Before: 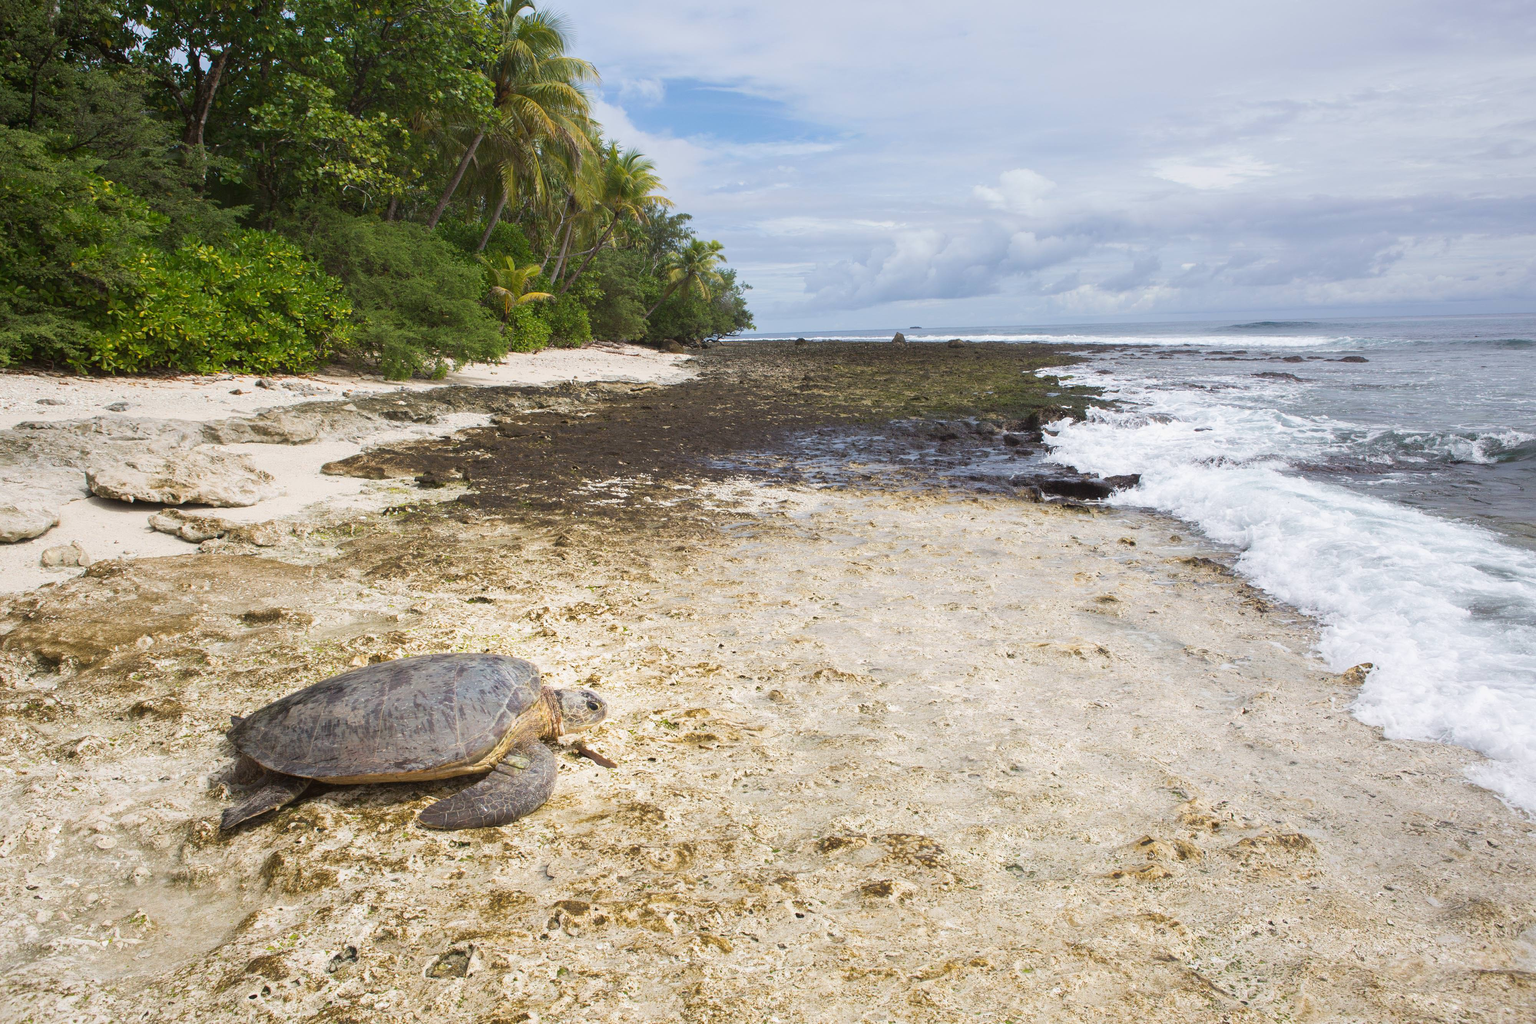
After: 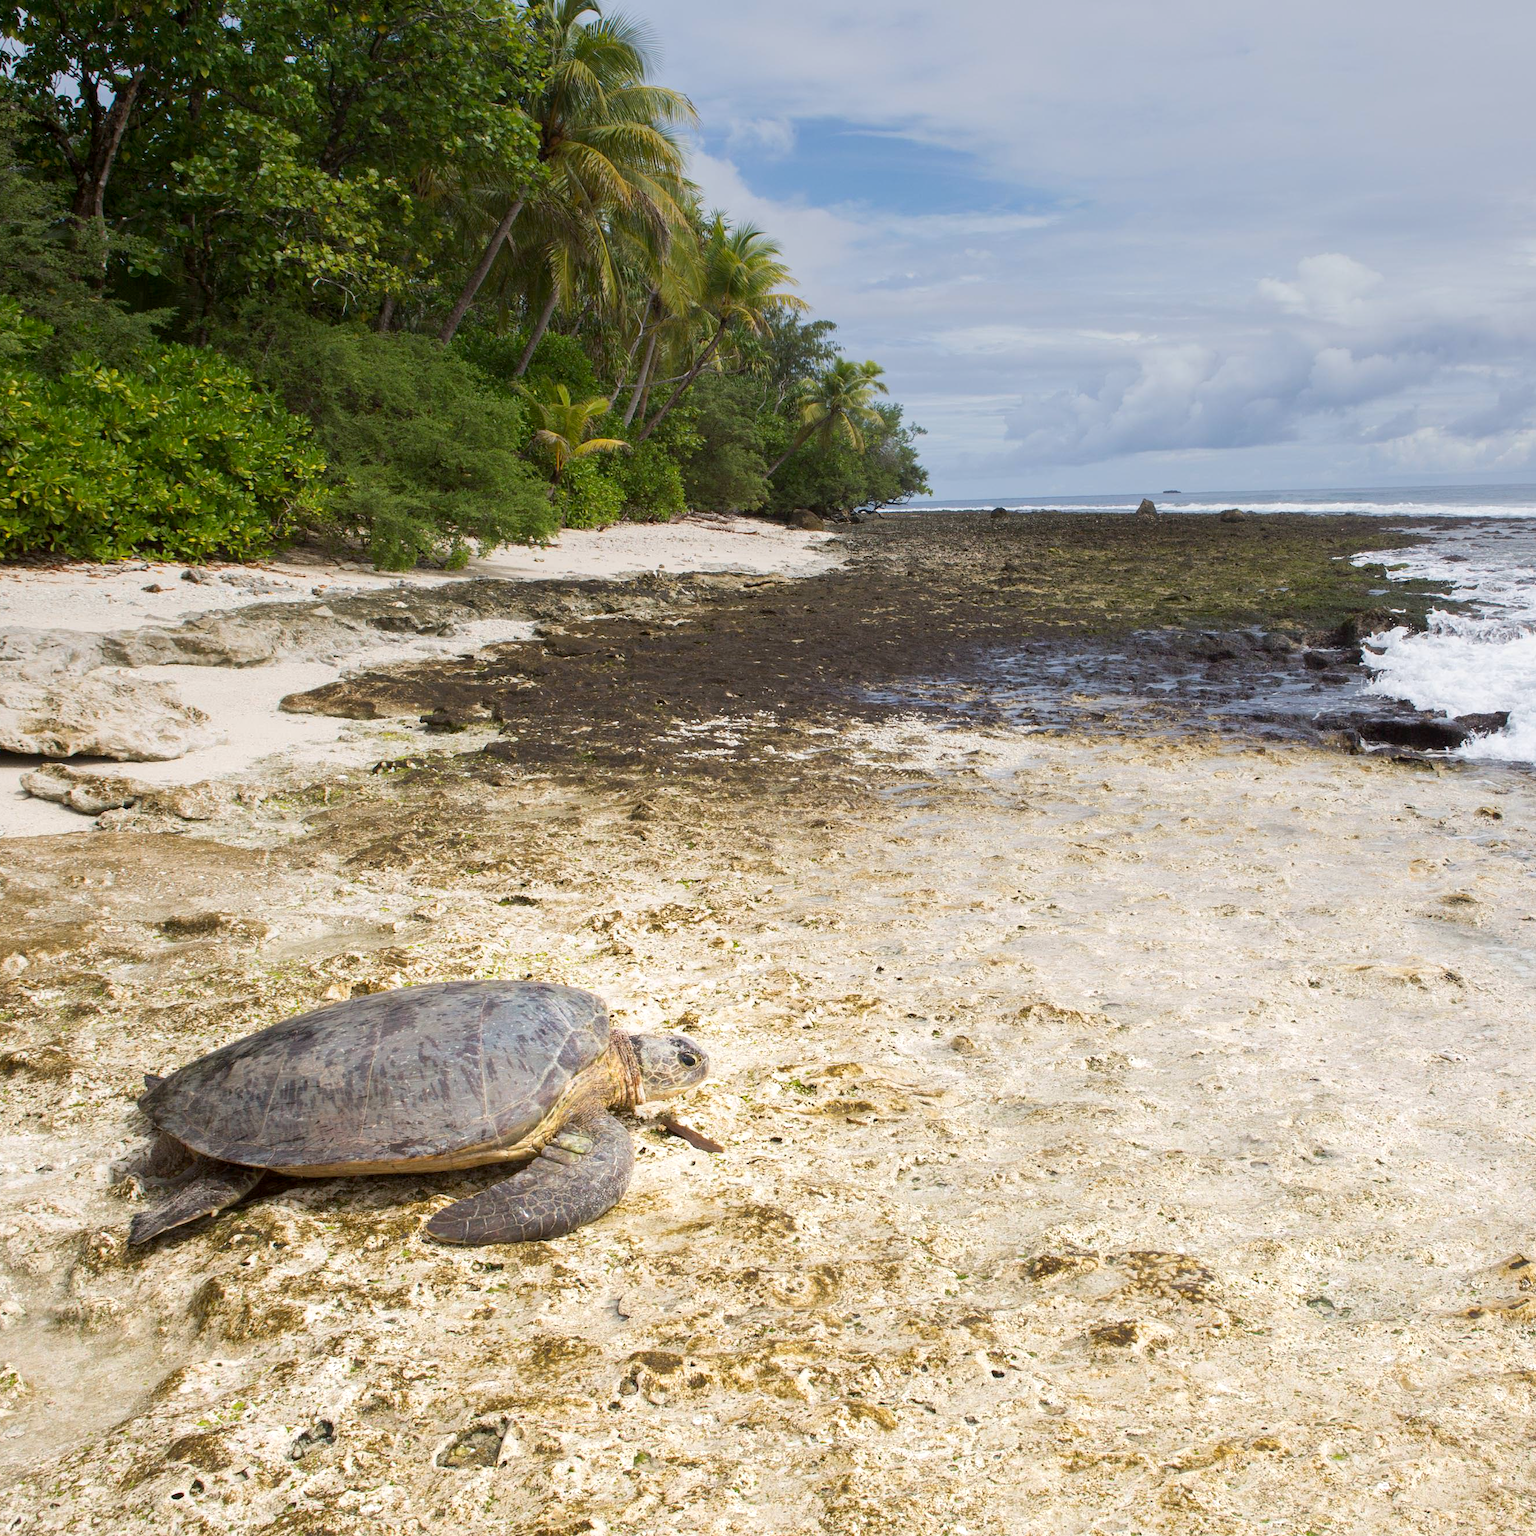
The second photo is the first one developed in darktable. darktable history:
exposure: black level correction 0.005, exposure 0.286 EV, compensate highlight preservation false
crop and rotate: left 8.786%, right 24.548%
graduated density: on, module defaults
